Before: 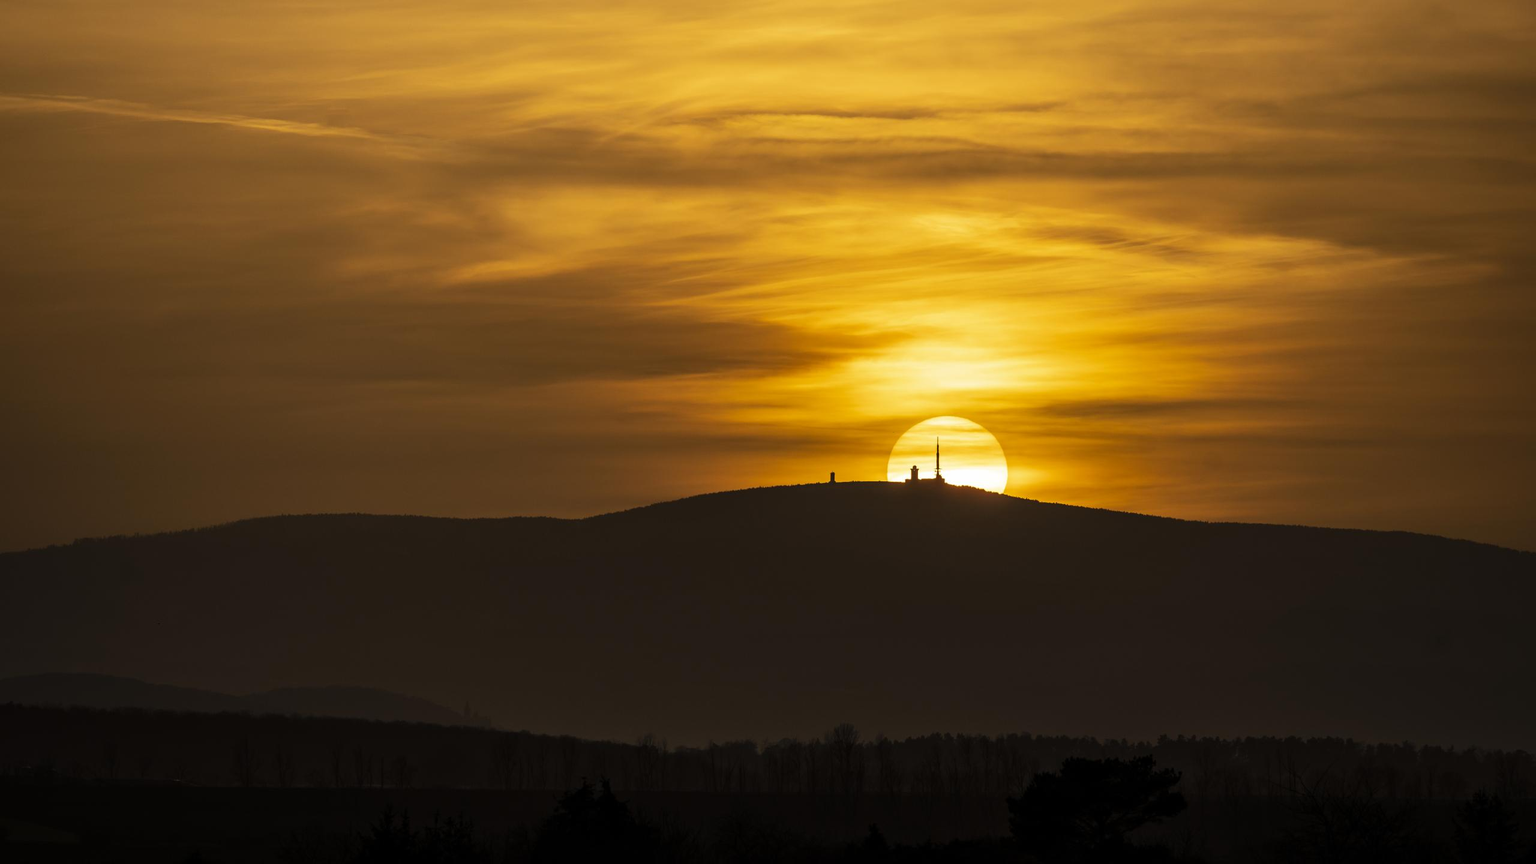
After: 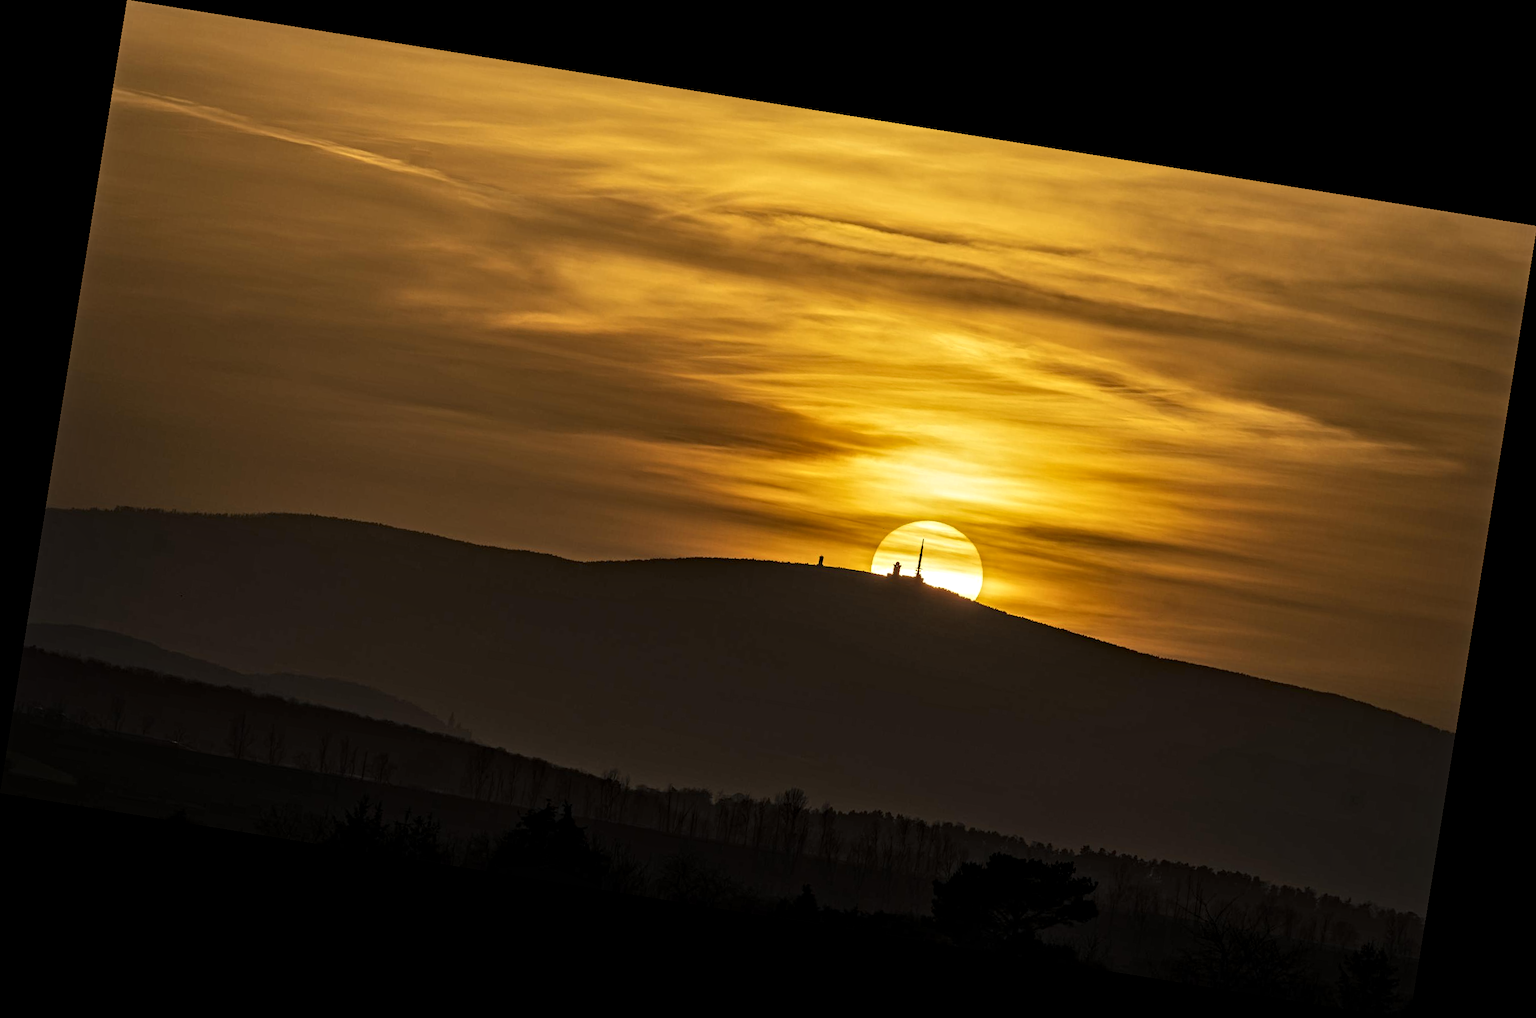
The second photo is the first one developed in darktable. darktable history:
rotate and perspective: rotation 9.12°, automatic cropping off
contrast equalizer: octaves 7, y [[0.5, 0.542, 0.583, 0.625, 0.667, 0.708], [0.5 ×6], [0.5 ×6], [0 ×6], [0 ×6]]
